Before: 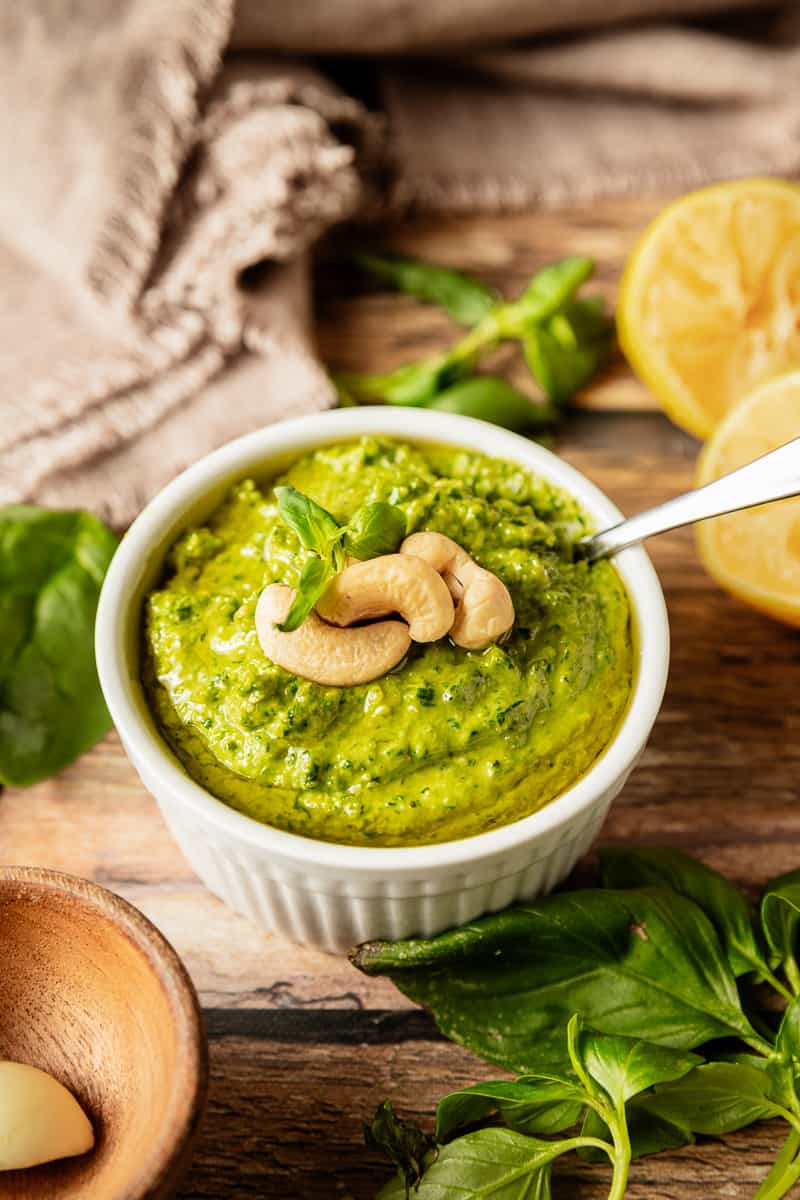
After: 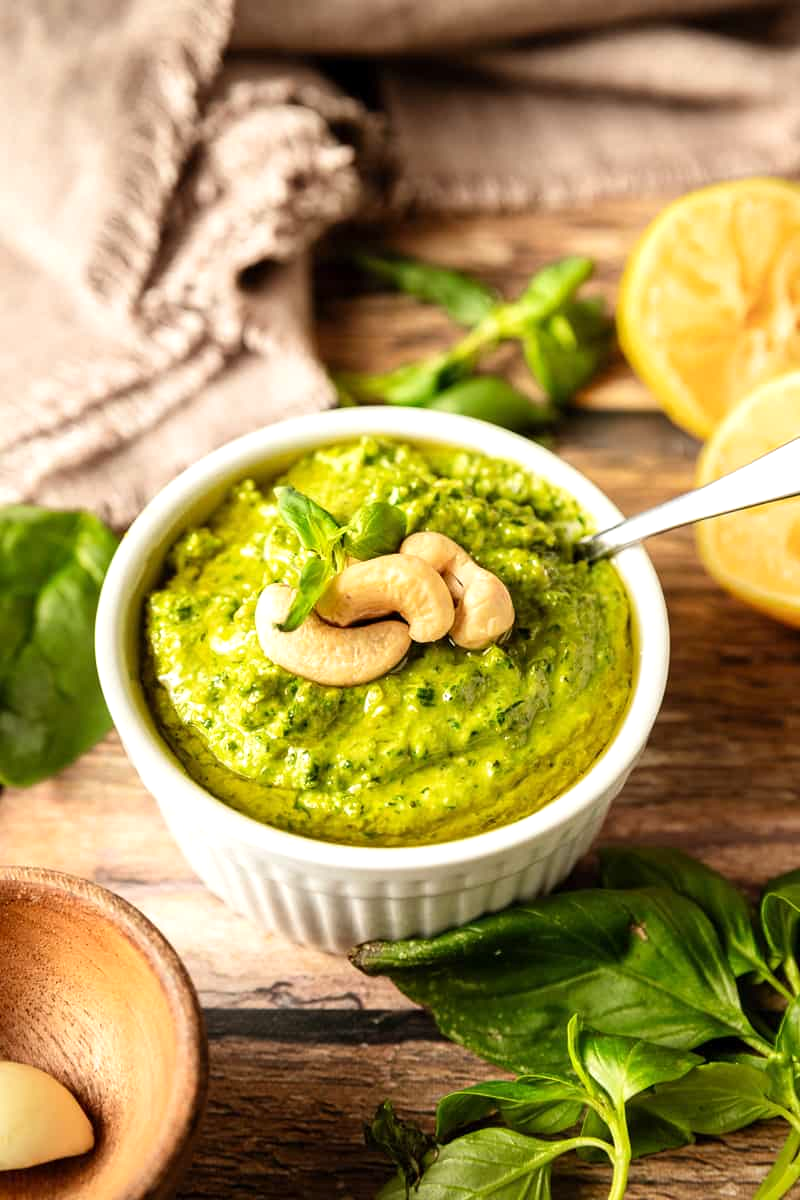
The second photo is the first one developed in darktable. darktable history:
exposure: exposure 0.374 EV, compensate exposure bias true, compensate highlight preservation false
